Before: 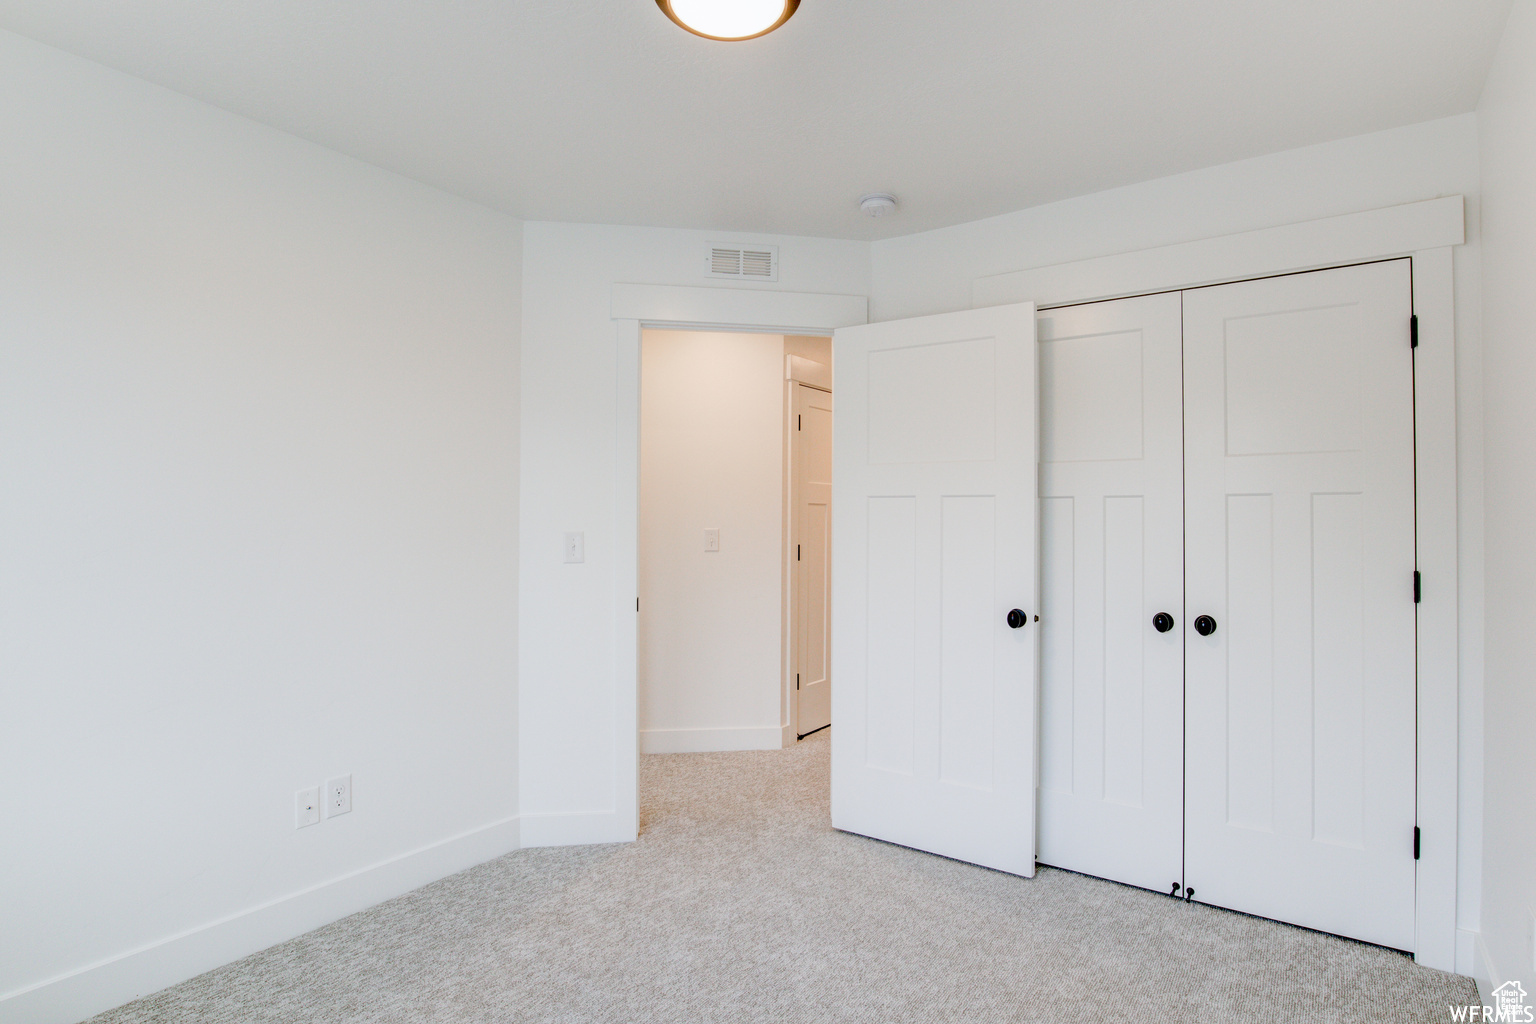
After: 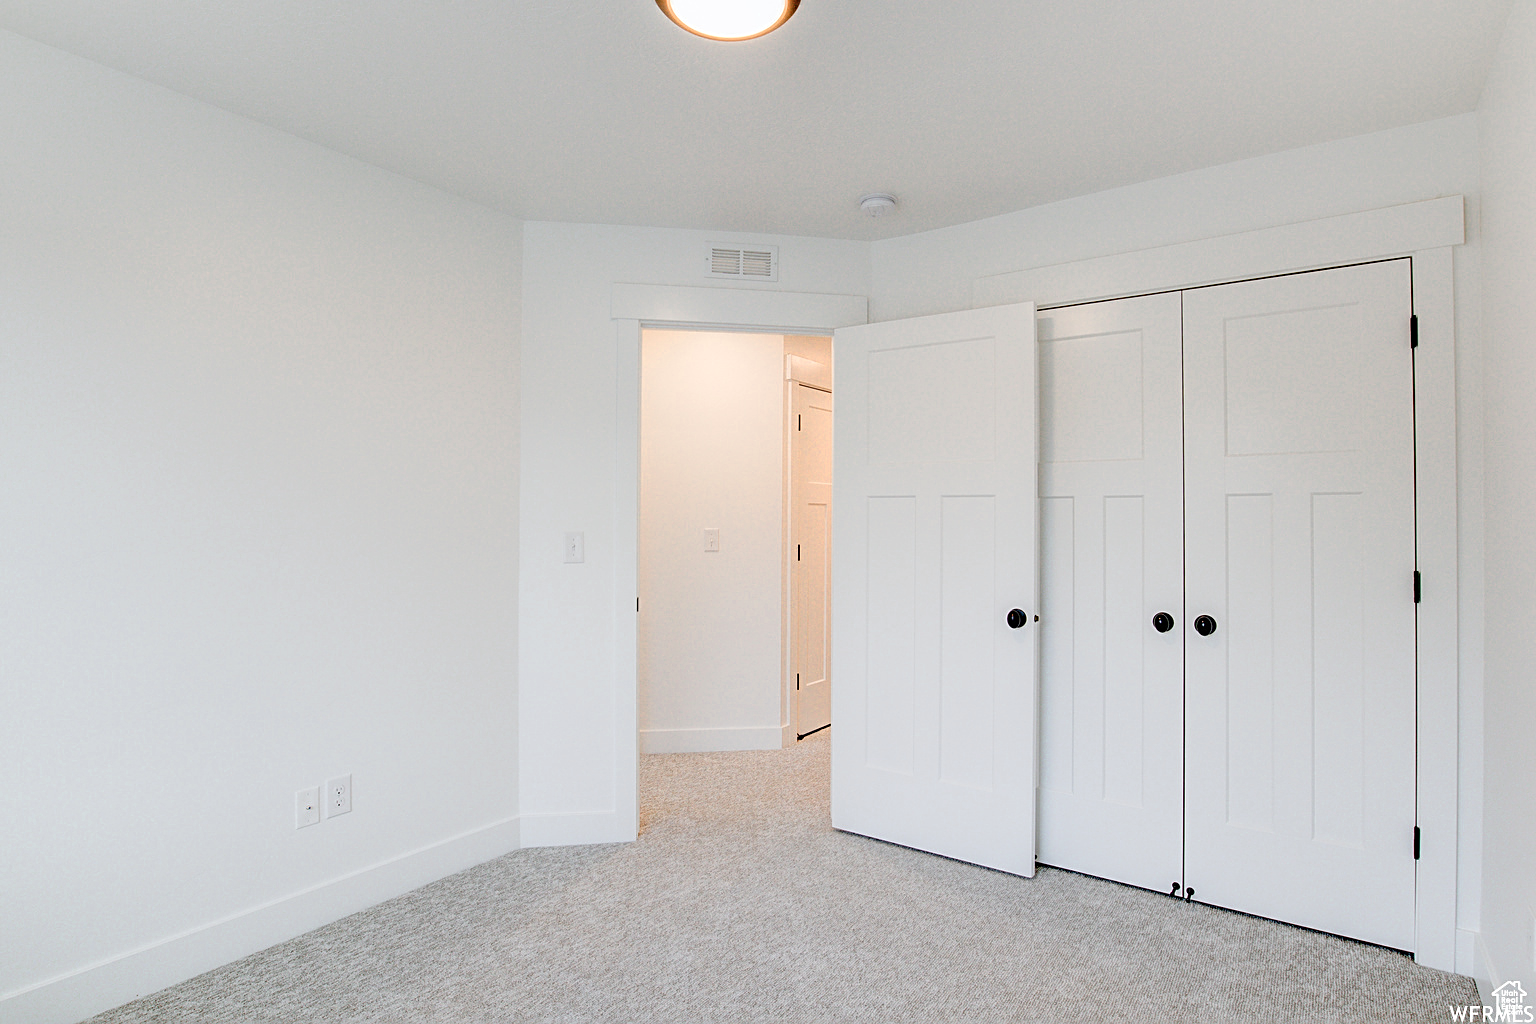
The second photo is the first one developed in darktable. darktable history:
sharpen: on, module defaults
color zones: curves: ch0 [(0.018, 0.548) (0.197, 0.654) (0.425, 0.447) (0.605, 0.658) (0.732, 0.579)]; ch1 [(0.105, 0.531) (0.224, 0.531) (0.386, 0.39) (0.618, 0.456) (0.732, 0.456) (0.956, 0.421)]; ch2 [(0.039, 0.583) (0.215, 0.465) (0.399, 0.544) (0.465, 0.548) (0.614, 0.447) (0.724, 0.43) (0.882, 0.623) (0.956, 0.632)]
